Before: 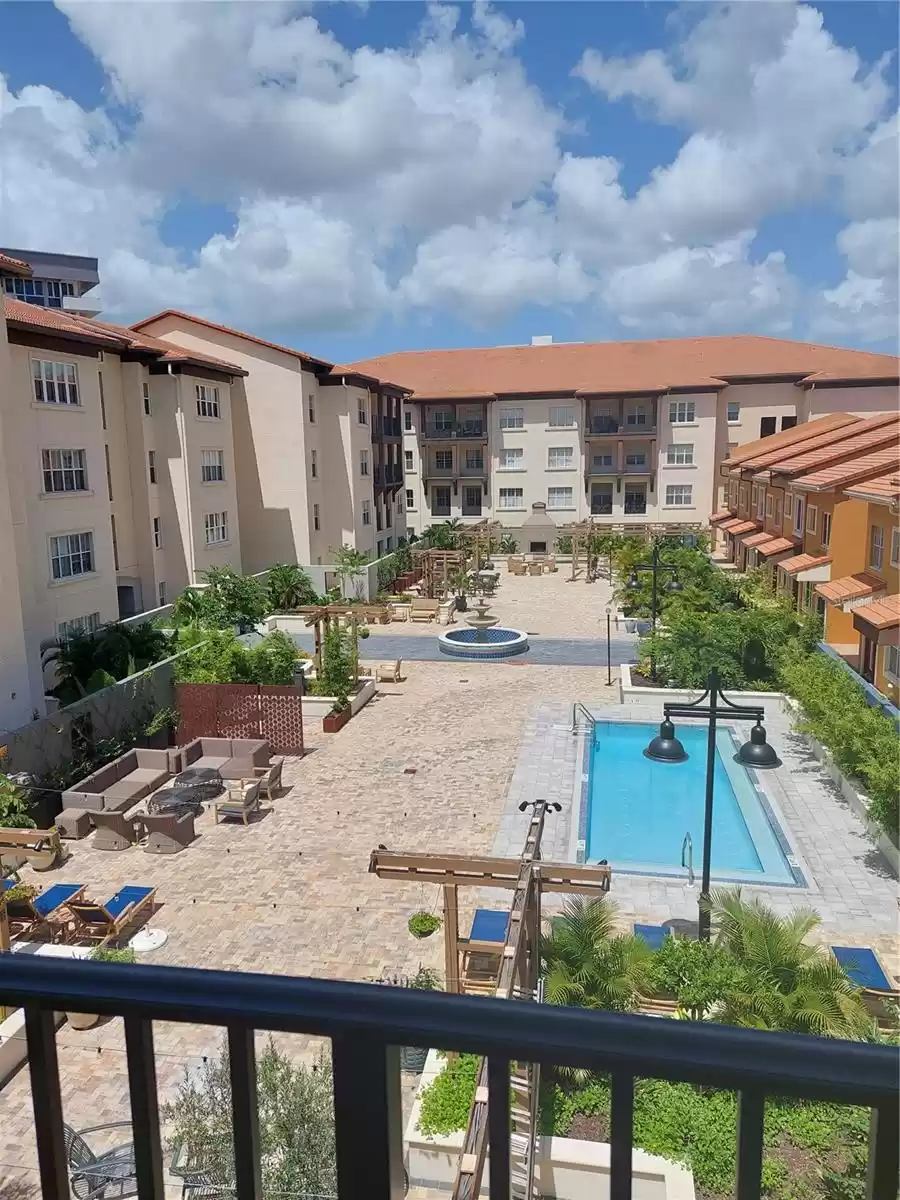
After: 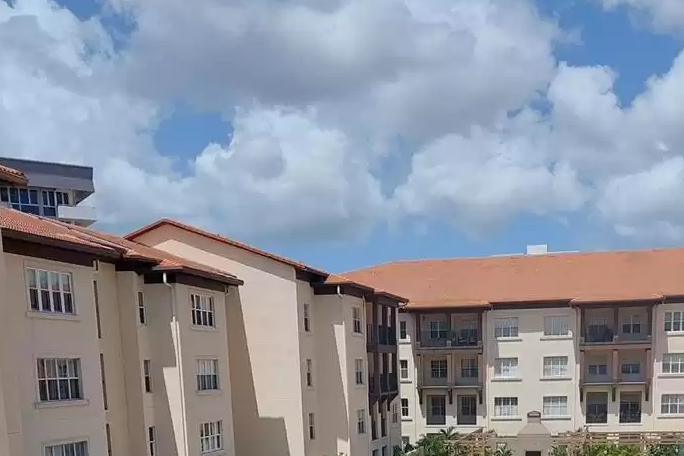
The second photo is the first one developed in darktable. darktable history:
crop: left 0.581%, top 7.63%, right 23.379%, bottom 54.348%
